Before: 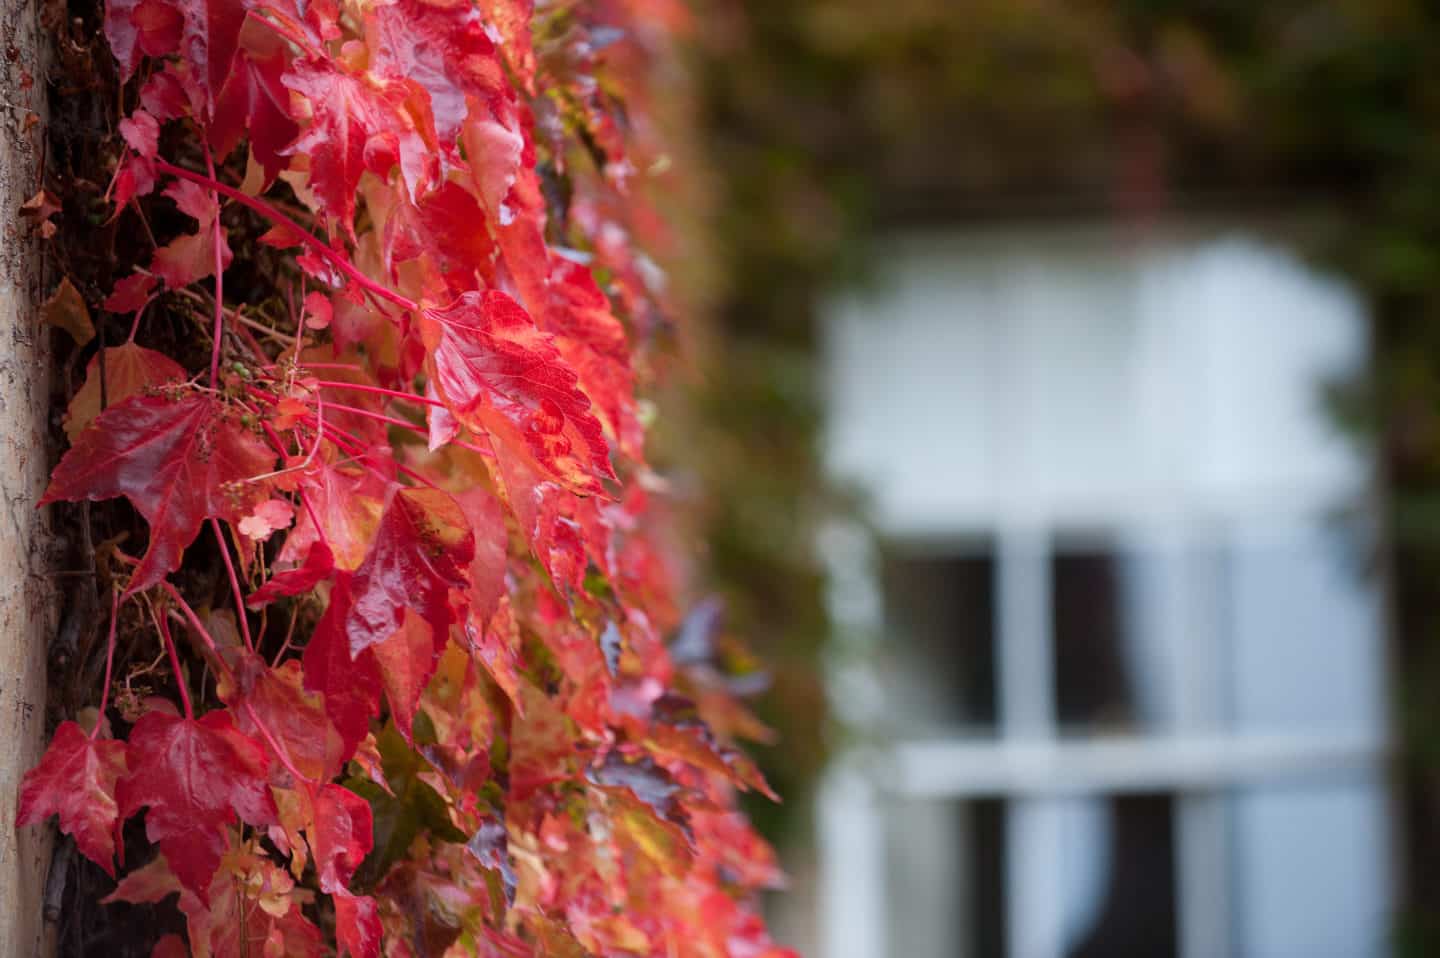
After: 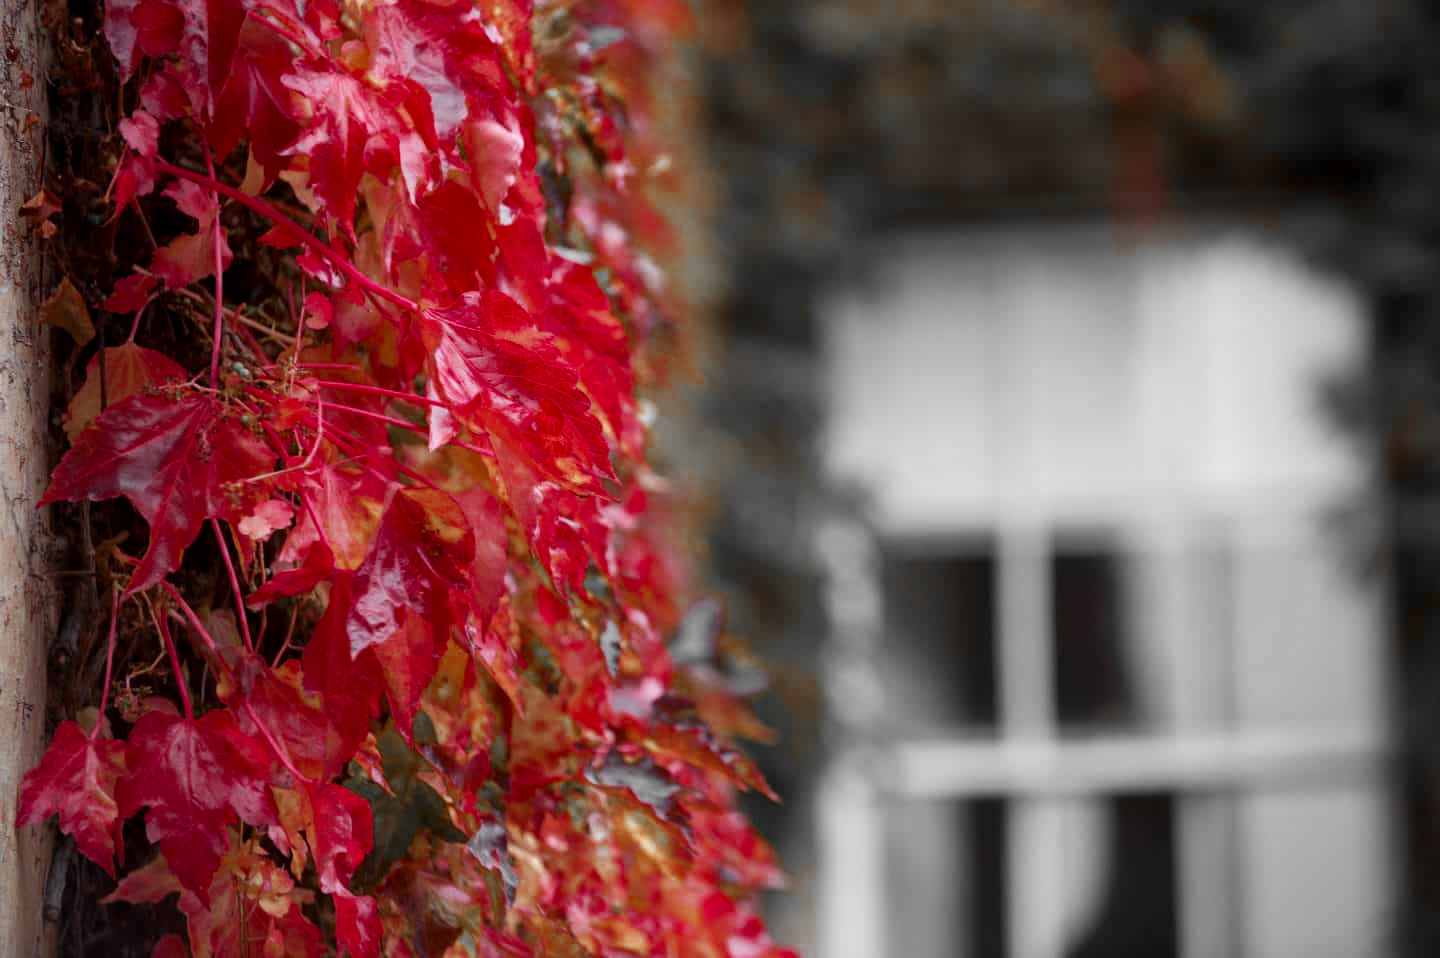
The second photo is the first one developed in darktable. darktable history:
local contrast: mode bilateral grid, contrast 19, coarseness 51, detail 119%, midtone range 0.2
color zones: curves: ch0 [(0, 0.497) (0.096, 0.361) (0.221, 0.538) (0.429, 0.5) (0.571, 0.5) (0.714, 0.5) (0.857, 0.5) (1, 0.497)]; ch1 [(0, 0.5) (0.143, 0.5) (0.257, -0.002) (0.429, 0.04) (0.571, -0.001) (0.714, -0.015) (0.857, 0.024) (1, 0.5)]
